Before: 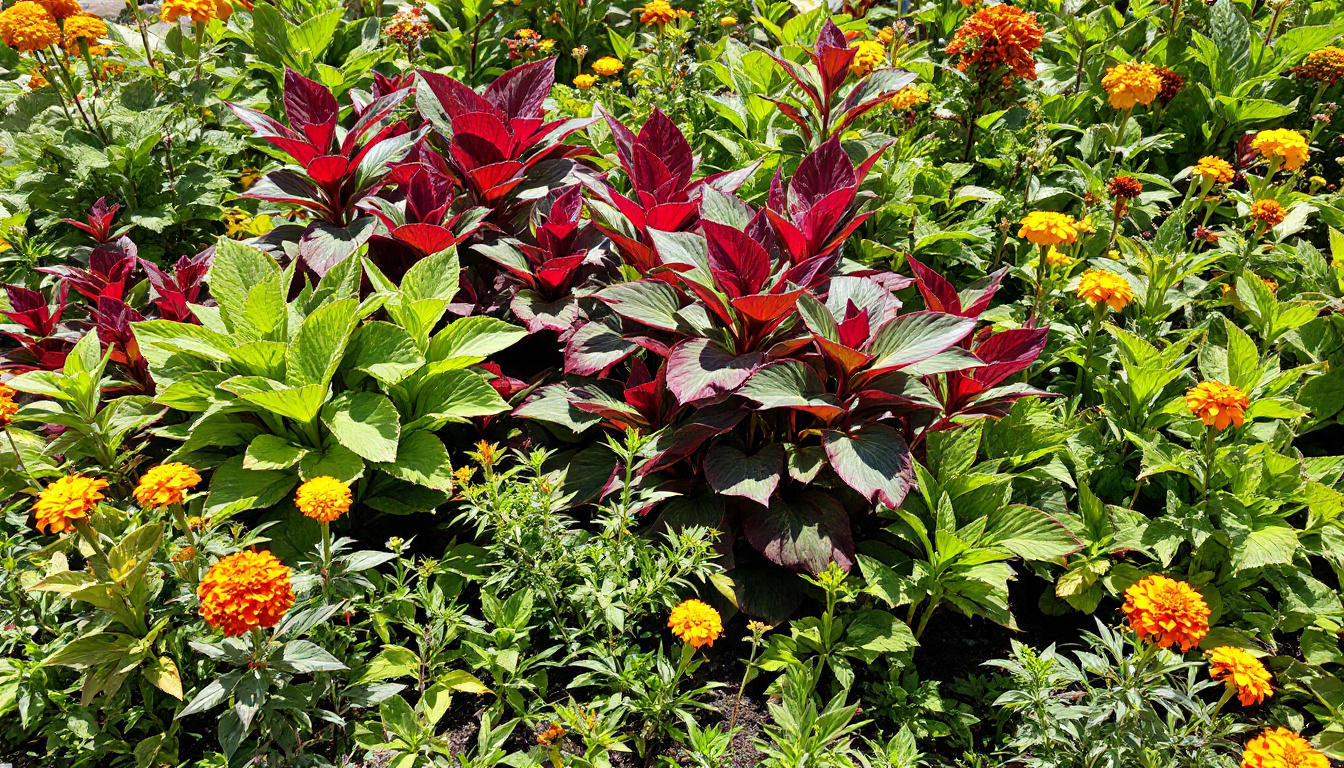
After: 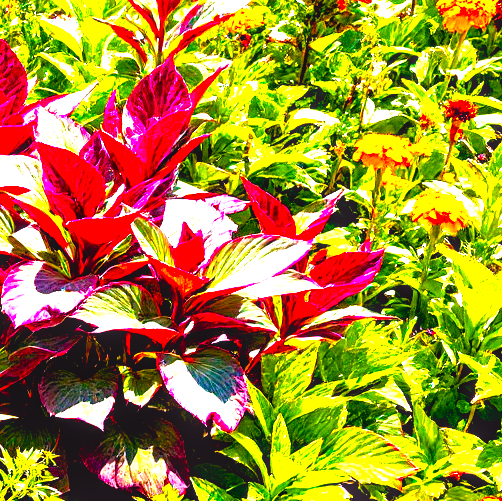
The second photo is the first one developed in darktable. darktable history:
color balance rgb: shadows lift › chroma 0.814%, shadows lift › hue 113.67°, power › luminance -14.97%, perceptual saturation grading › global saturation 42.282%, global vibrance 20%
exposure: black level correction 0.005, exposure 2.073 EV, compensate highlight preservation false
color correction: highlights a* 19.48, highlights b* -11.28, saturation 1.67
crop and rotate: left 49.49%, top 10.124%, right 13.14%, bottom 24.549%
local contrast: on, module defaults
velvia: on, module defaults
tone equalizer: on, module defaults
